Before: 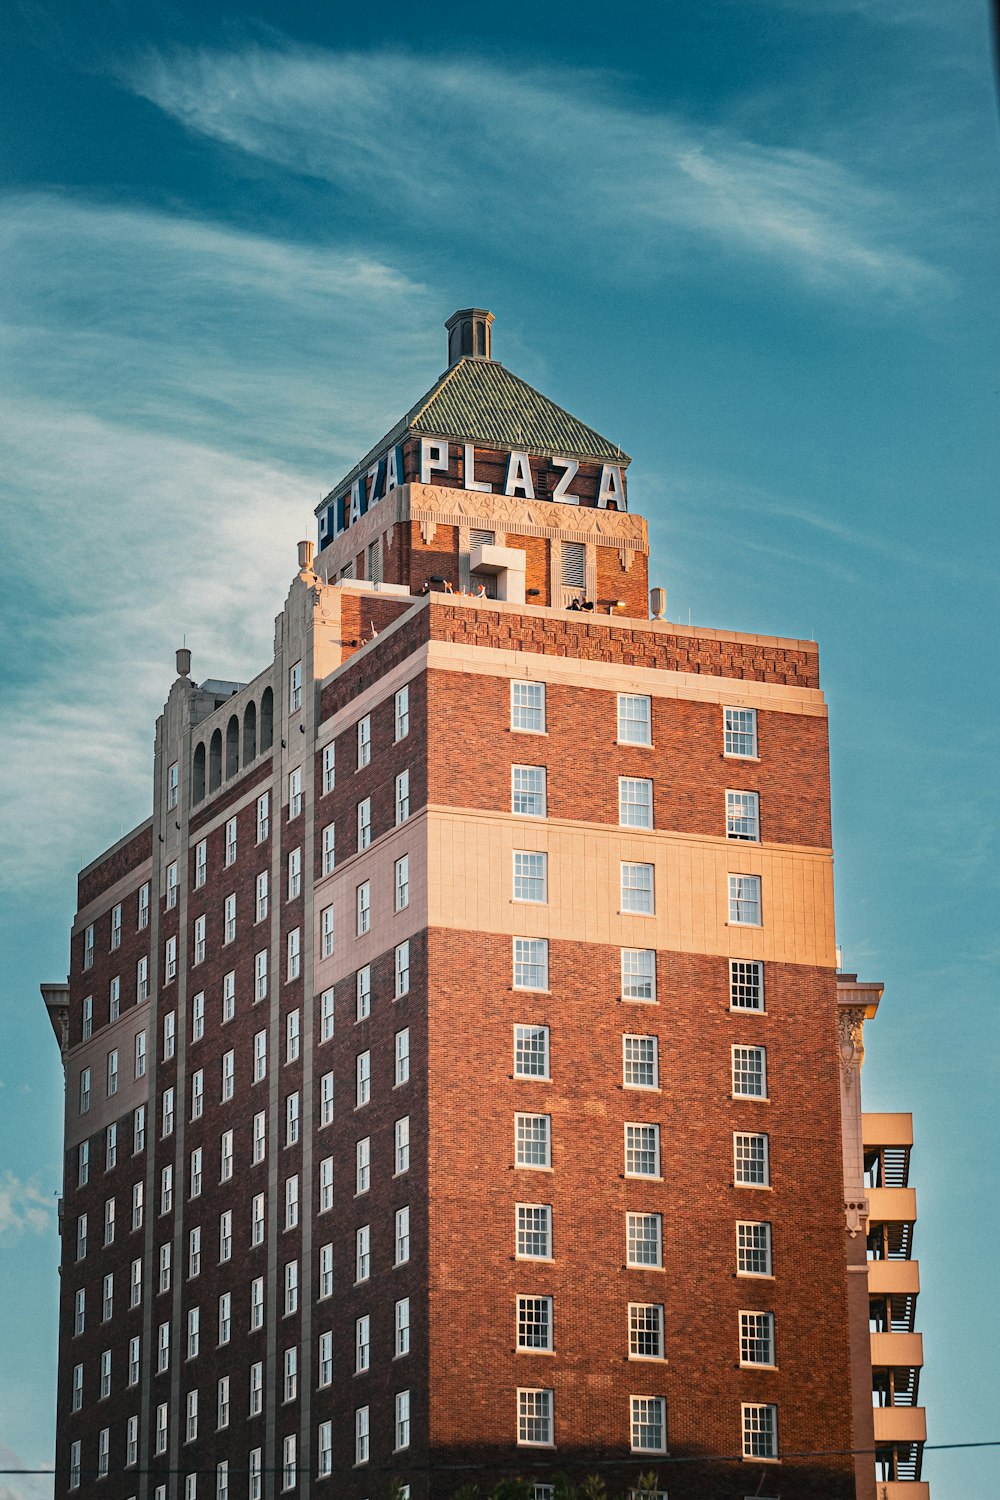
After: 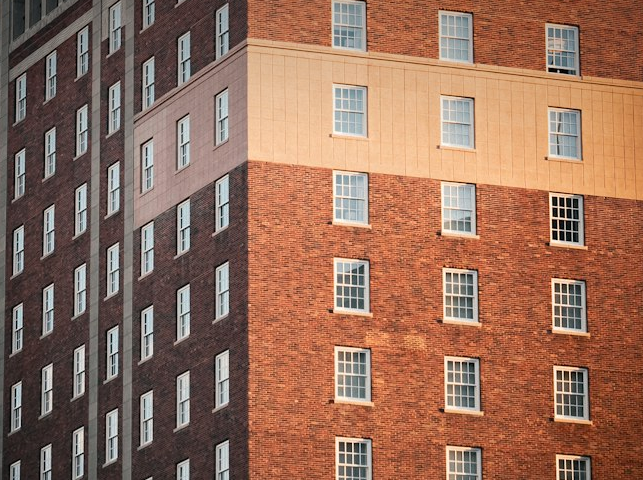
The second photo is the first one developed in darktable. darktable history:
crop: left 18.091%, top 51.13%, right 17.525%, bottom 16.85%
local contrast: mode bilateral grid, contrast 100, coarseness 100, detail 108%, midtone range 0.2
tone equalizer: on, module defaults
vignetting: fall-off start 97.52%, fall-off radius 100%, brightness -0.574, saturation 0, center (-0.027, 0.404), width/height ratio 1.368, unbound false
